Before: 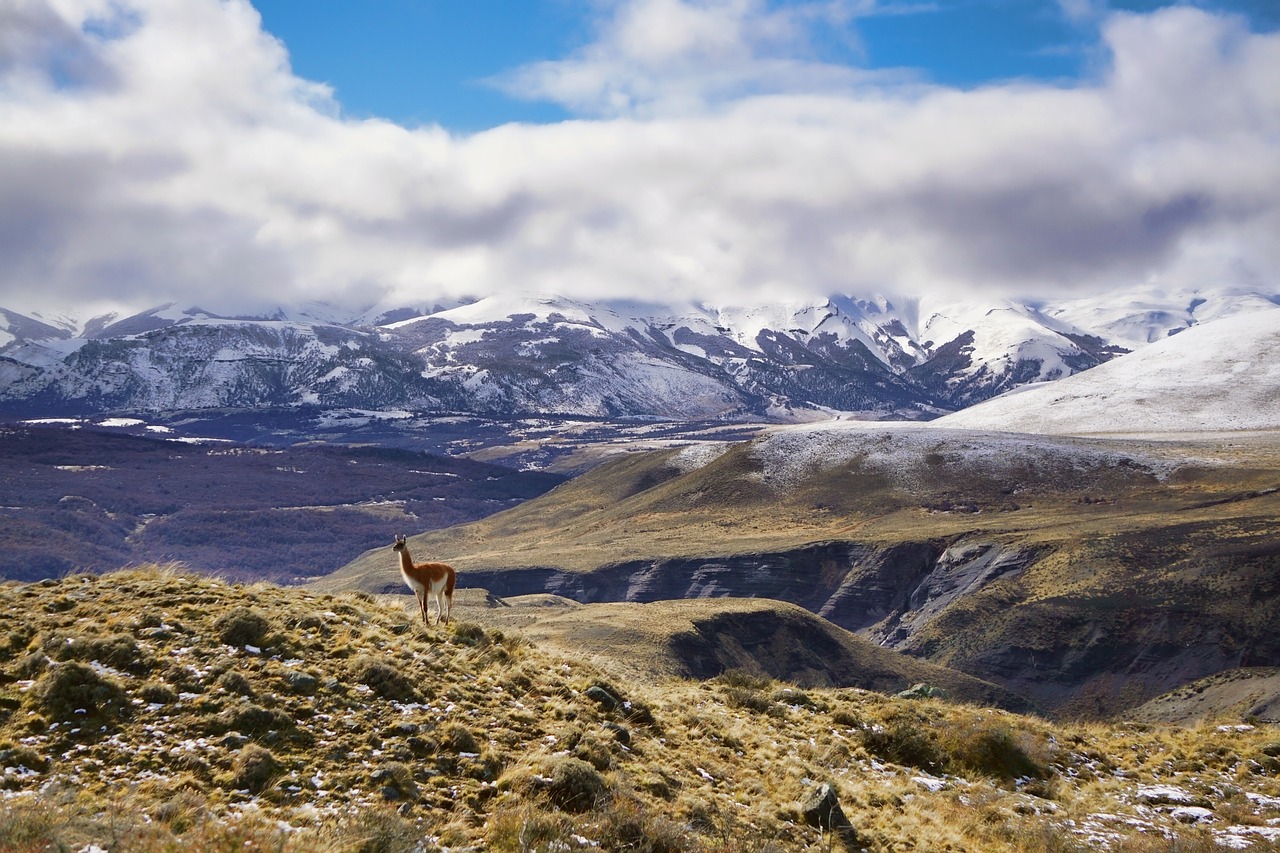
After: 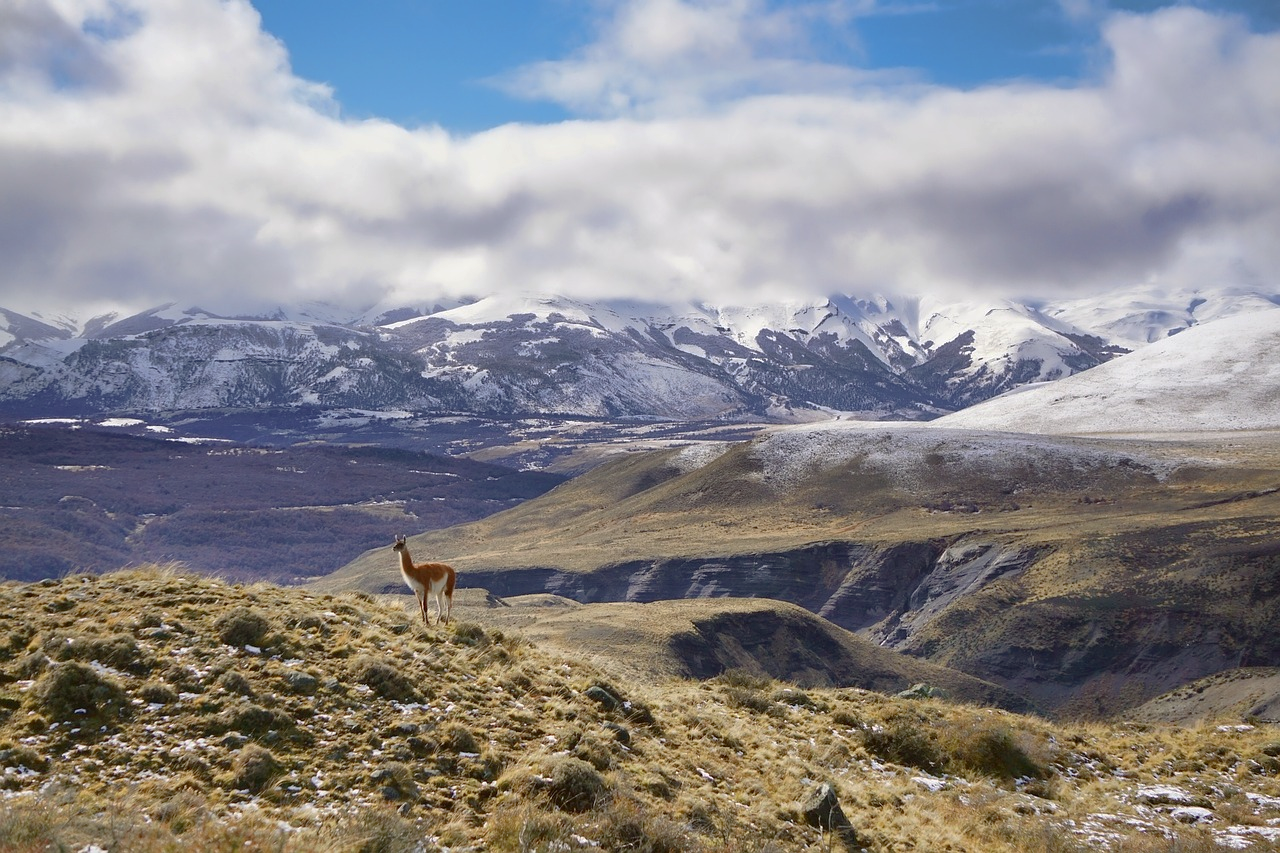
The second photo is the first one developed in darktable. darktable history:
tone curve: curves: ch0 [(0, 0) (0.045, 0.074) (0.883, 0.858) (1, 1)]; ch1 [(0, 0) (0.149, 0.074) (0.379, 0.327) (0.427, 0.401) (0.489, 0.479) (0.505, 0.515) (0.537, 0.573) (0.563, 0.599) (1, 1)]; ch2 [(0, 0) (0.307, 0.298) (0.388, 0.375) (0.443, 0.456) (0.485, 0.492) (1, 1)], preserve colors none
